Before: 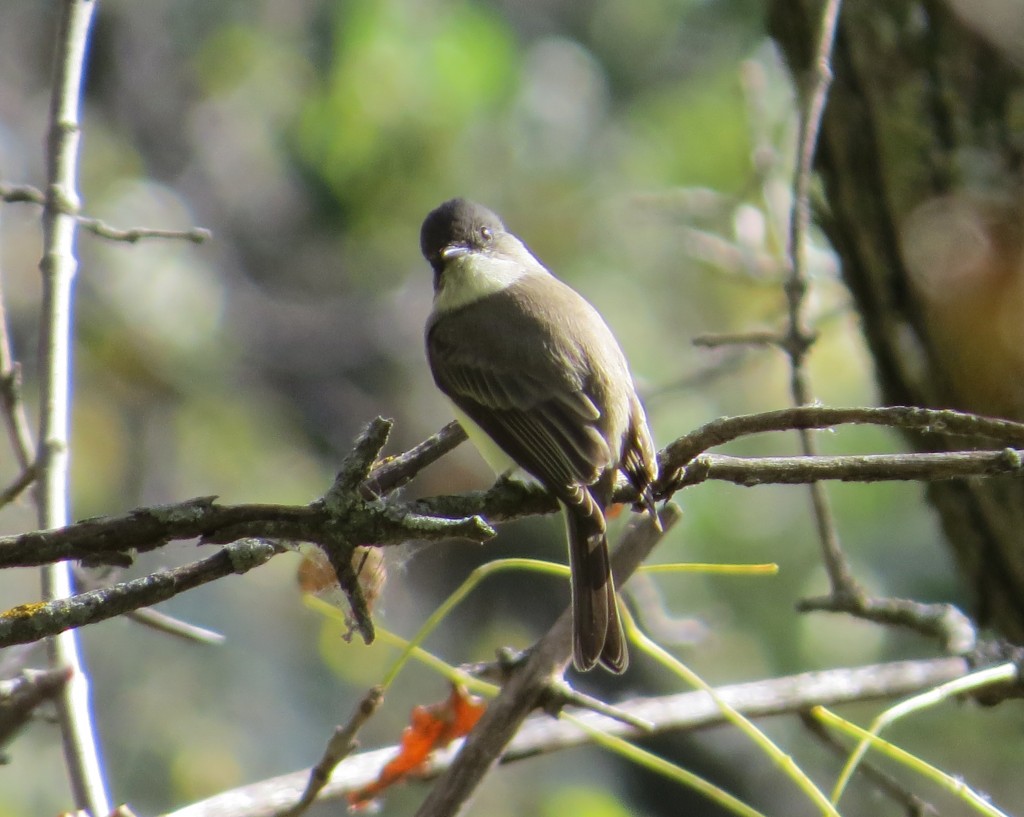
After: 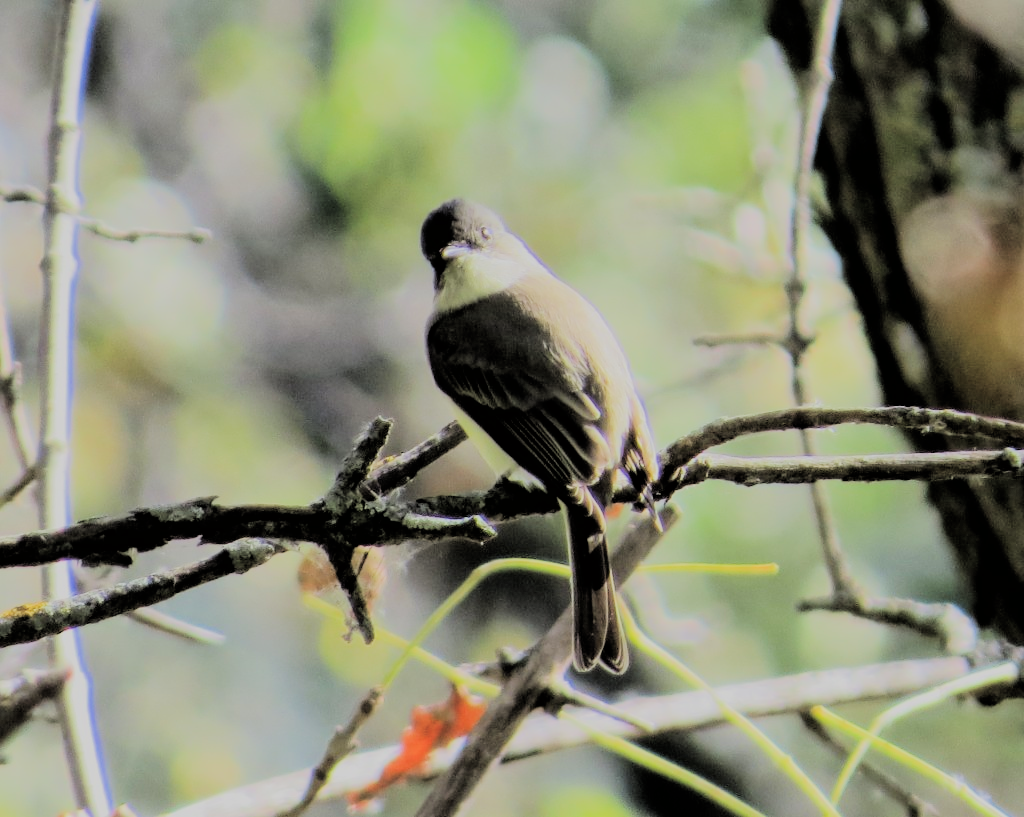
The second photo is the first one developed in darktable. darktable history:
tone equalizer: -7 EV 0.142 EV, -6 EV 0.634 EV, -5 EV 1.15 EV, -4 EV 1.32 EV, -3 EV 1.16 EV, -2 EV 0.6 EV, -1 EV 0.152 EV, edges refinement/feathering 500, mask exposure compensation -1.57 EV, preserve details no
exposure: black level correction -0.015, exposure -0.511 EV, compensate highlight preservation false
filmic rgb: black relative exposure -2.81 EV, white relative exposure 4.56 EV, hardness 1.69, contrast 1.262
